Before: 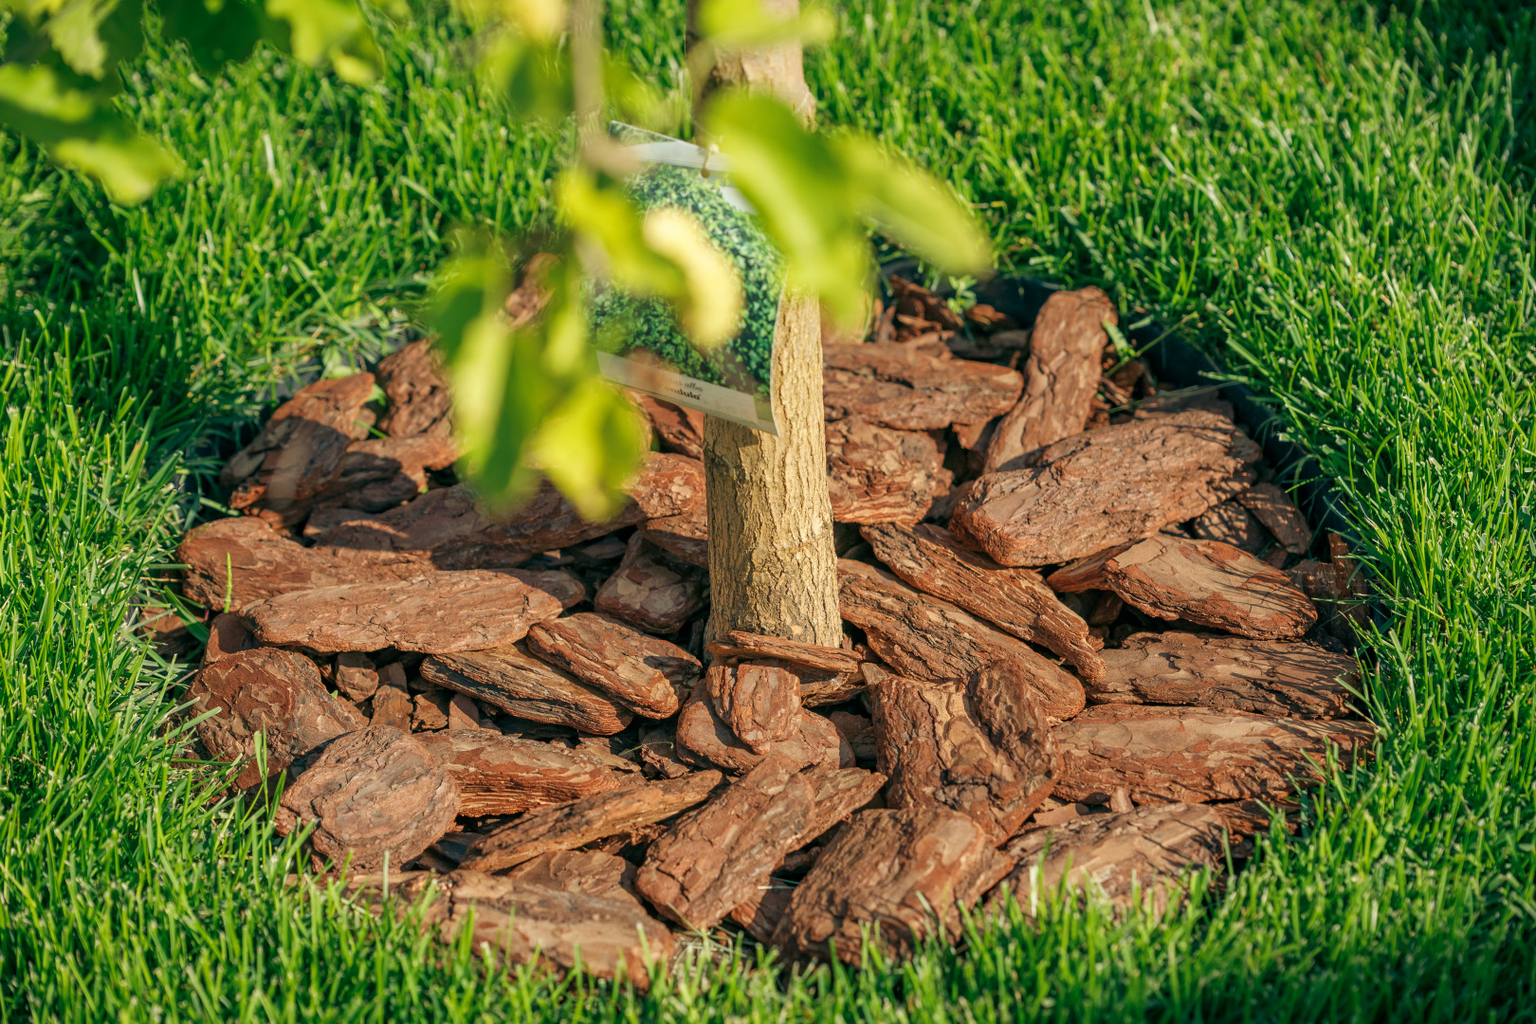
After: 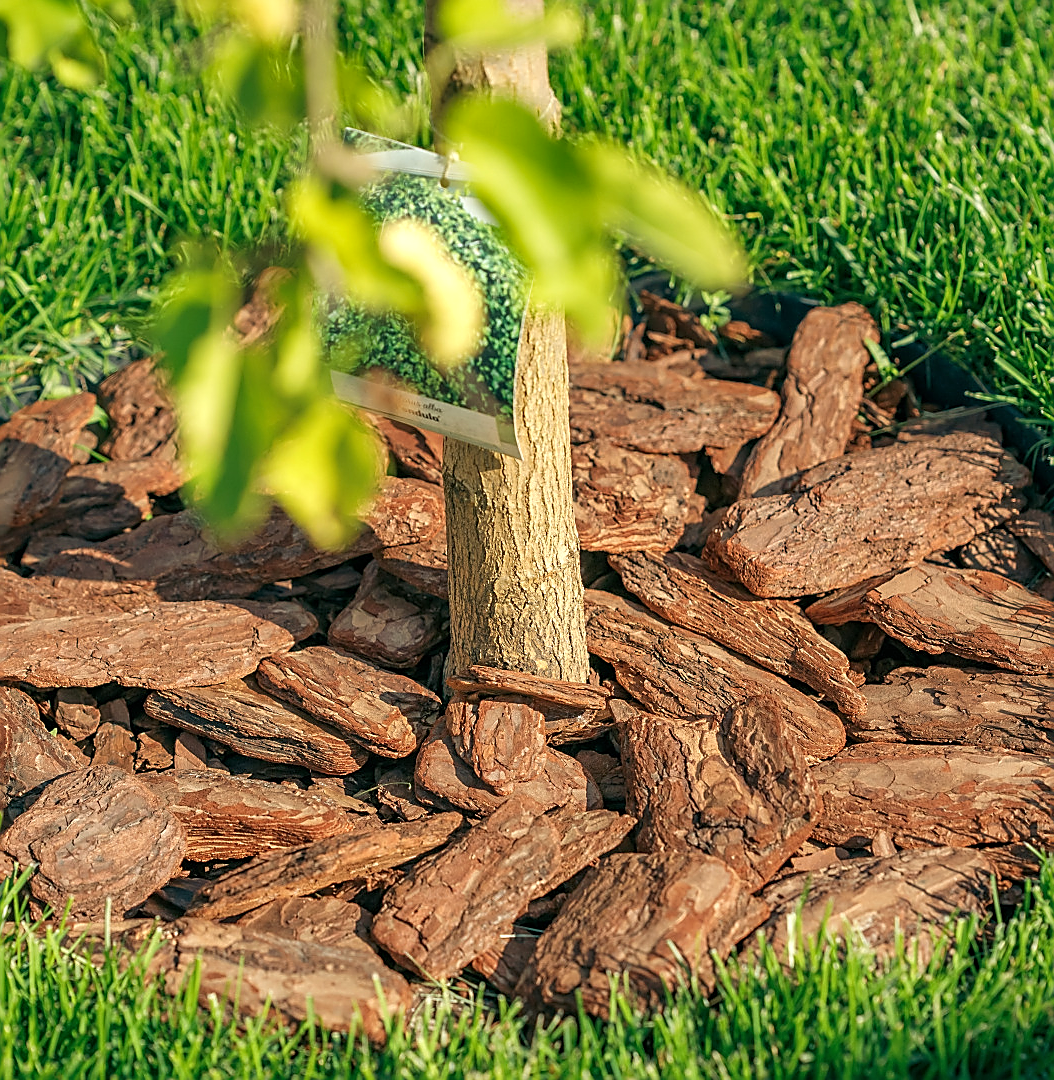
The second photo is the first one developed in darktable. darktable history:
sharpen: radius 1.413, amount 1.244, threshold 0.617
exposure: exposure 0.203 EV, compensate exposure bias true, compensate highlight preservation false
crop and rotate: left 18.482%, right 16.45%
shadows and highlights: shadows 13.27, white point adjustment 1.15, soften with gaussian
